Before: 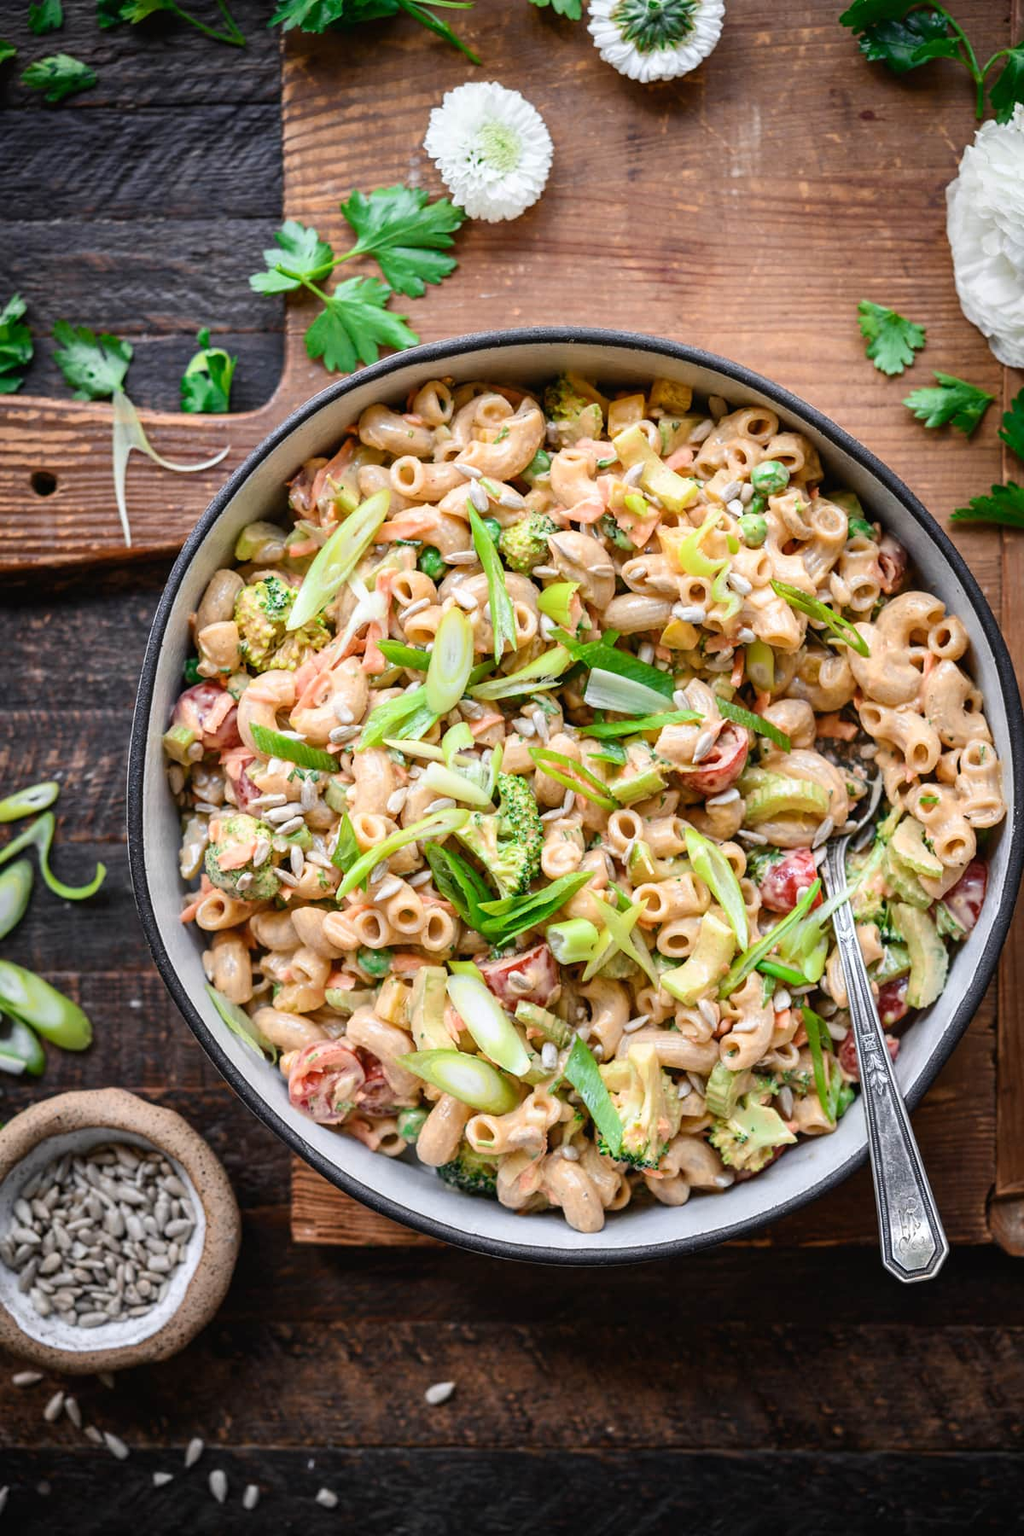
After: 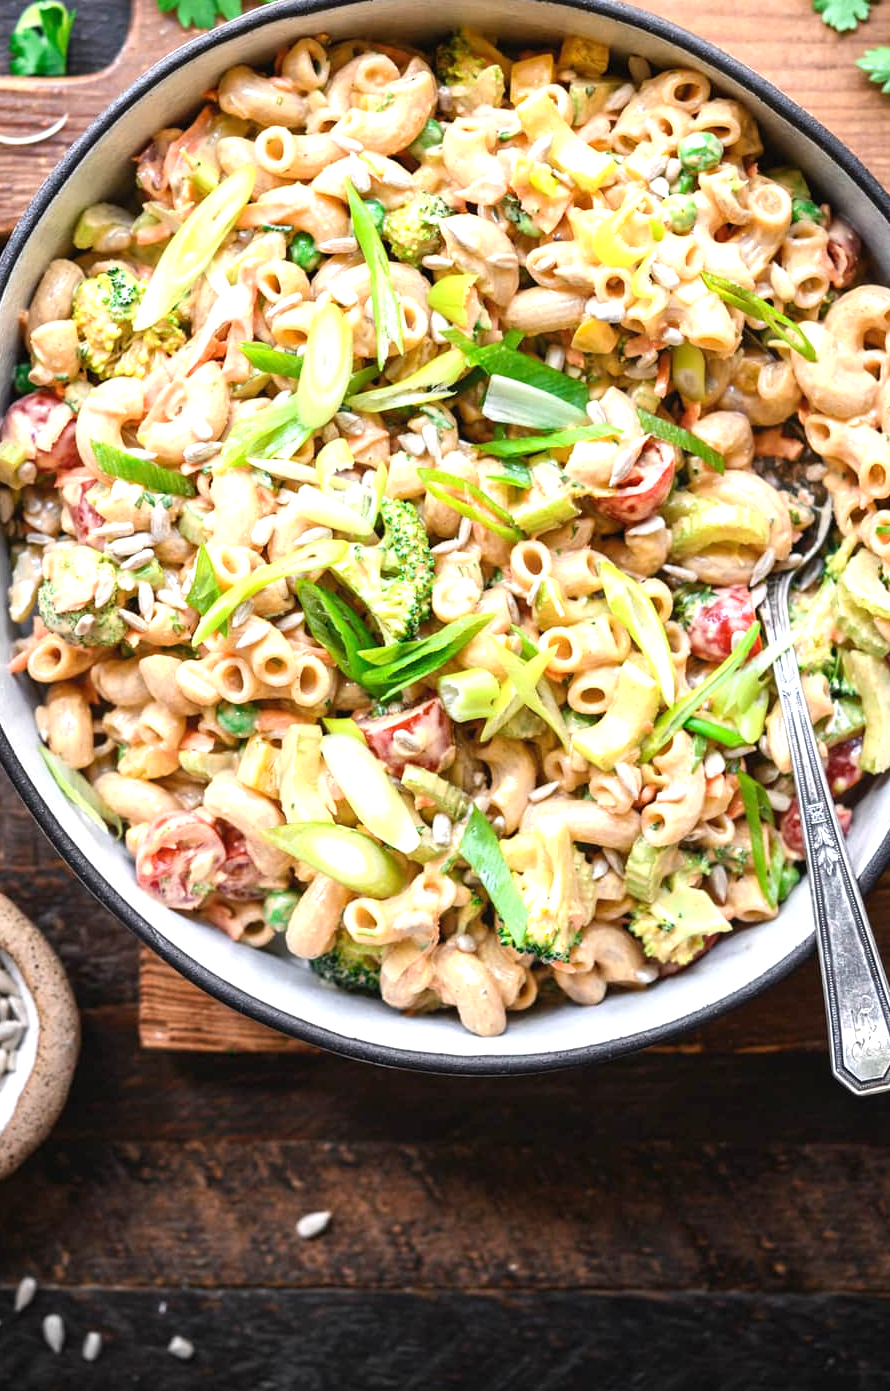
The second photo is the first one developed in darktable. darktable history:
crop: left 16.867%, top 22.701%, right 8.927%
exposure: black level correction 0, exposure 0.698 EV, compensate exposure bias true, compensate highlight preservation false
